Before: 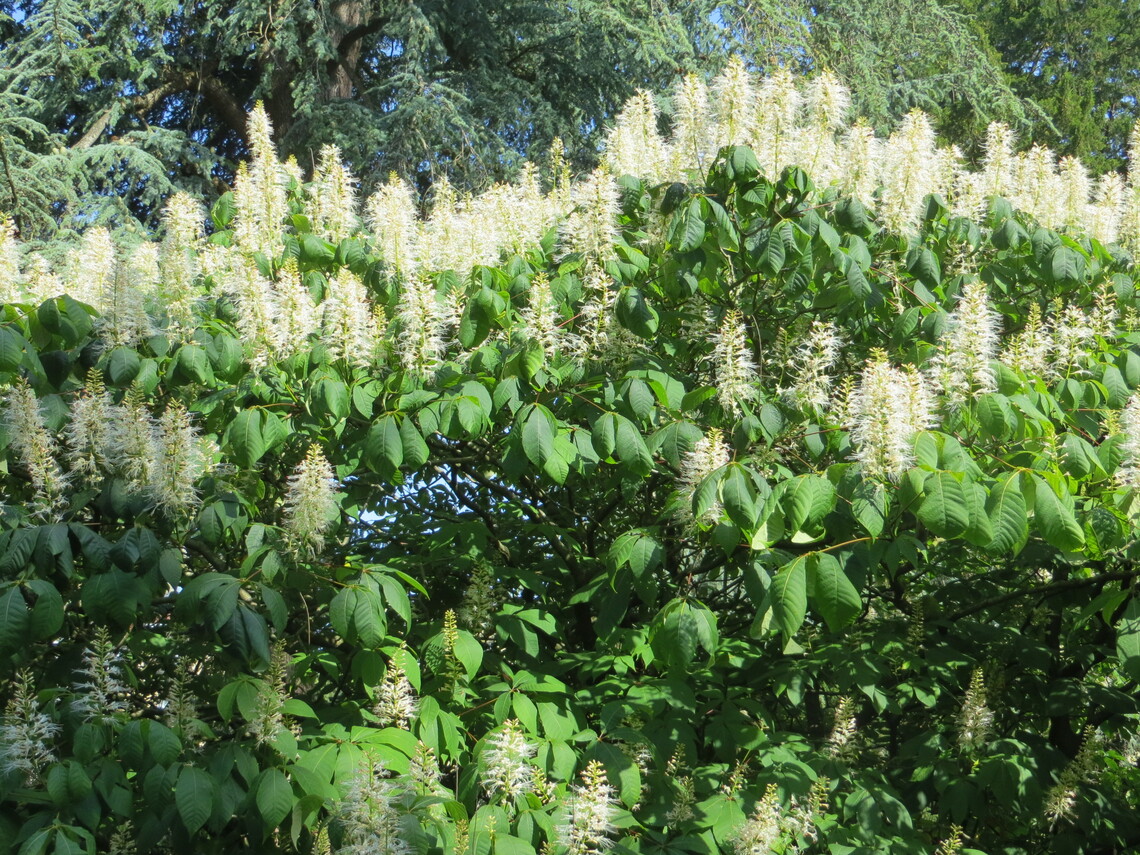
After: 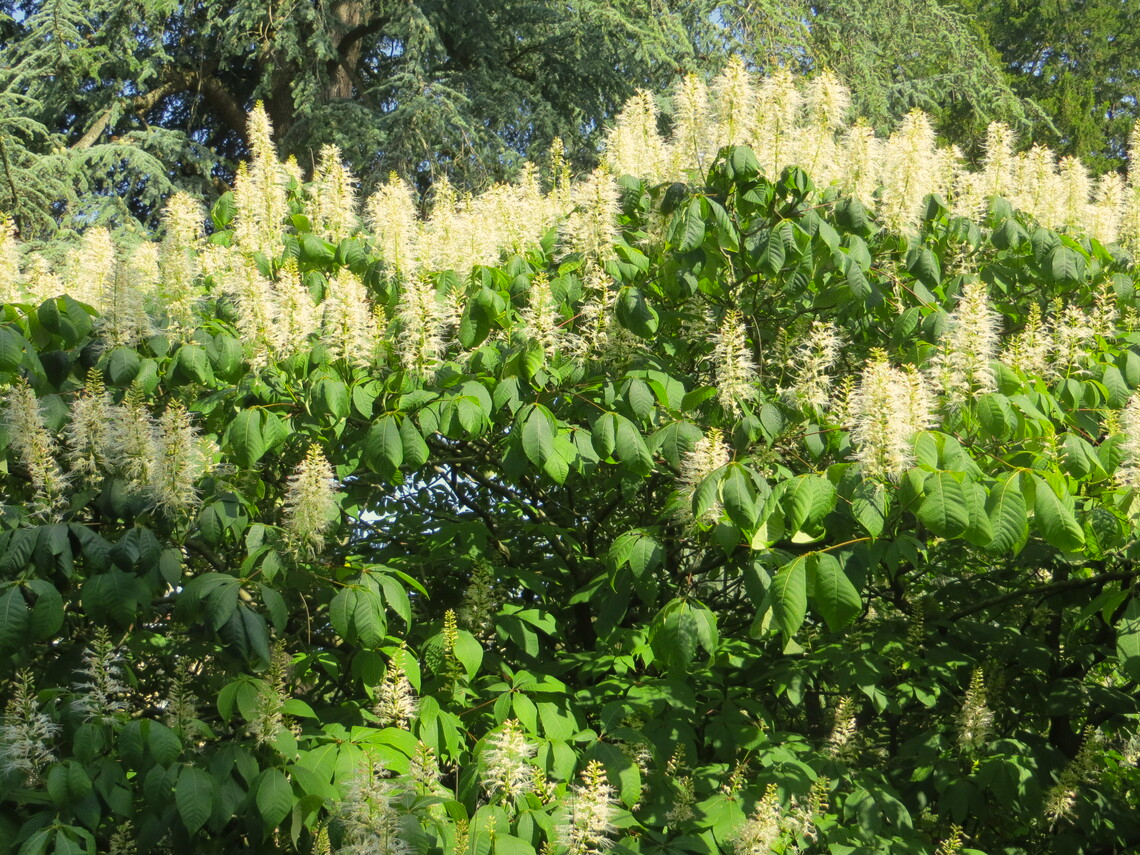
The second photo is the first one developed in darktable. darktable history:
color correction: highlights a* 1.36, highlights b* 17.31
